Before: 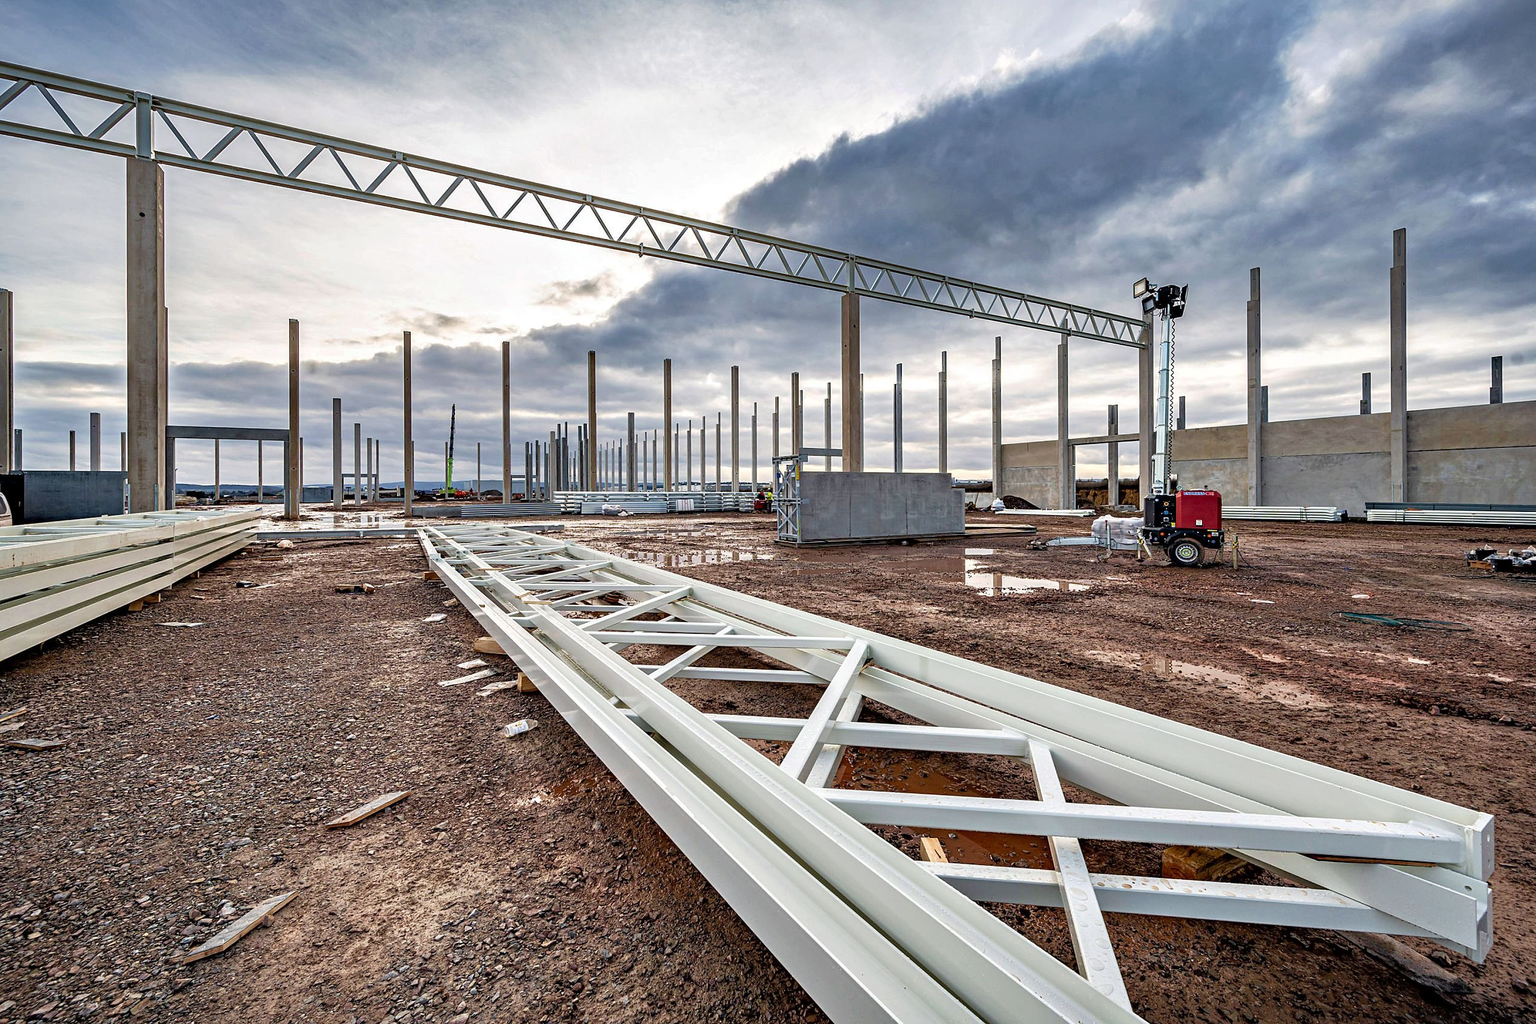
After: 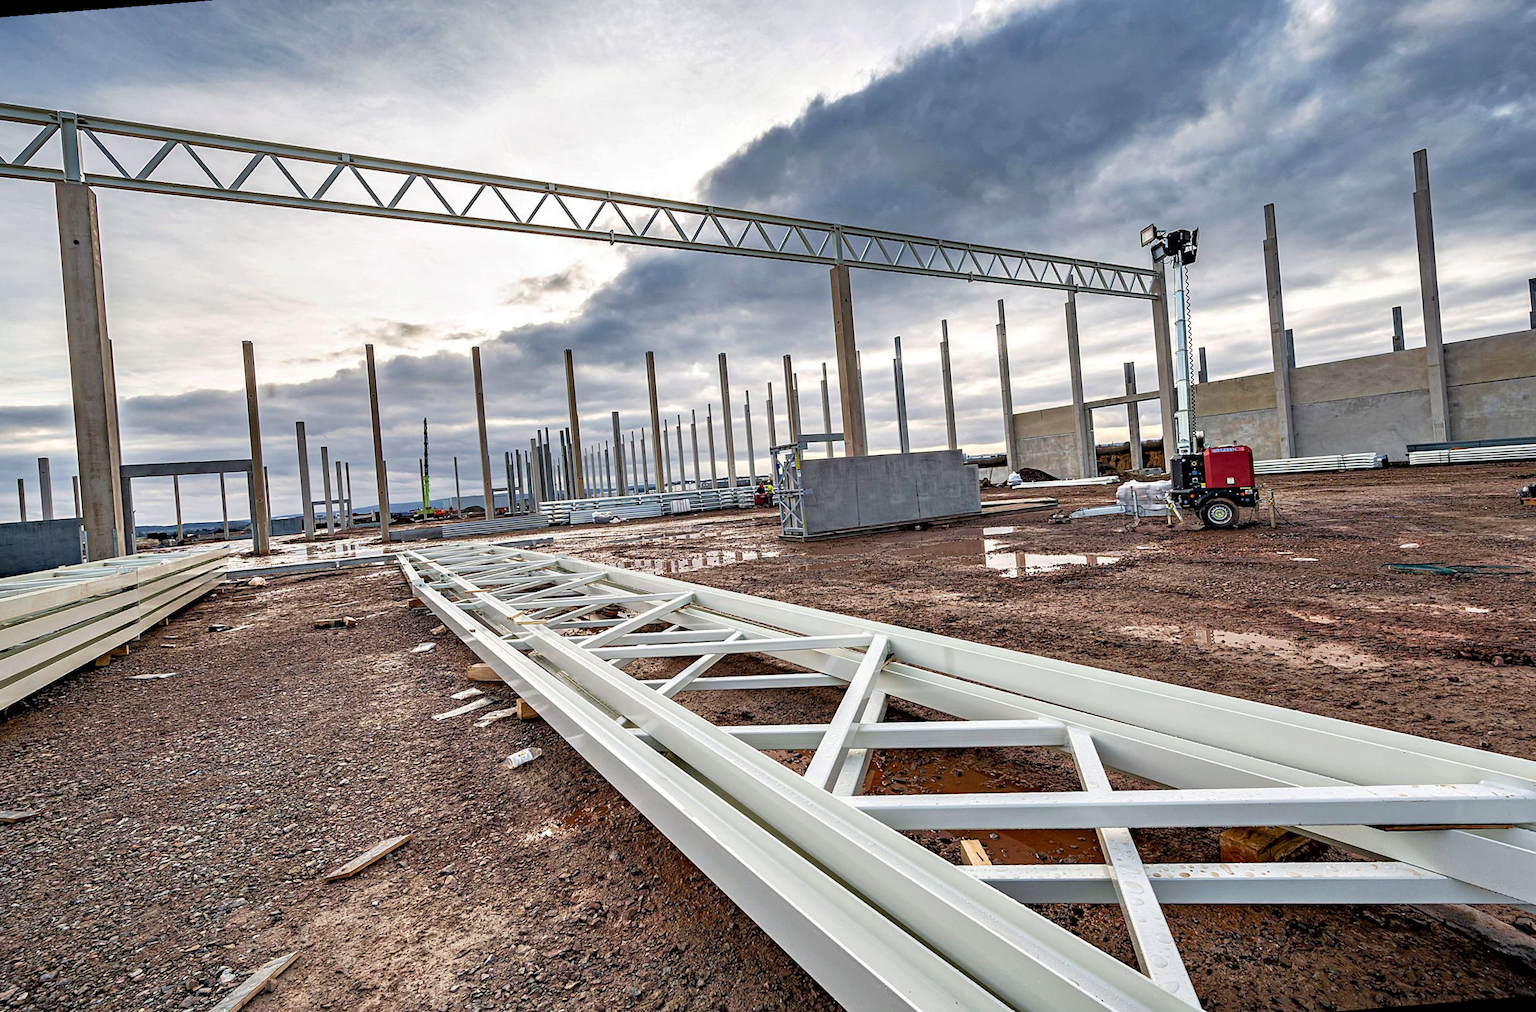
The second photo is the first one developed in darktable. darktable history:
white balance: red 1, blue 1
rotate and perspective: rotation -4.57°, crop left 0.054, crop right 0.944, crop top 0.087, crop bottom 0.914
